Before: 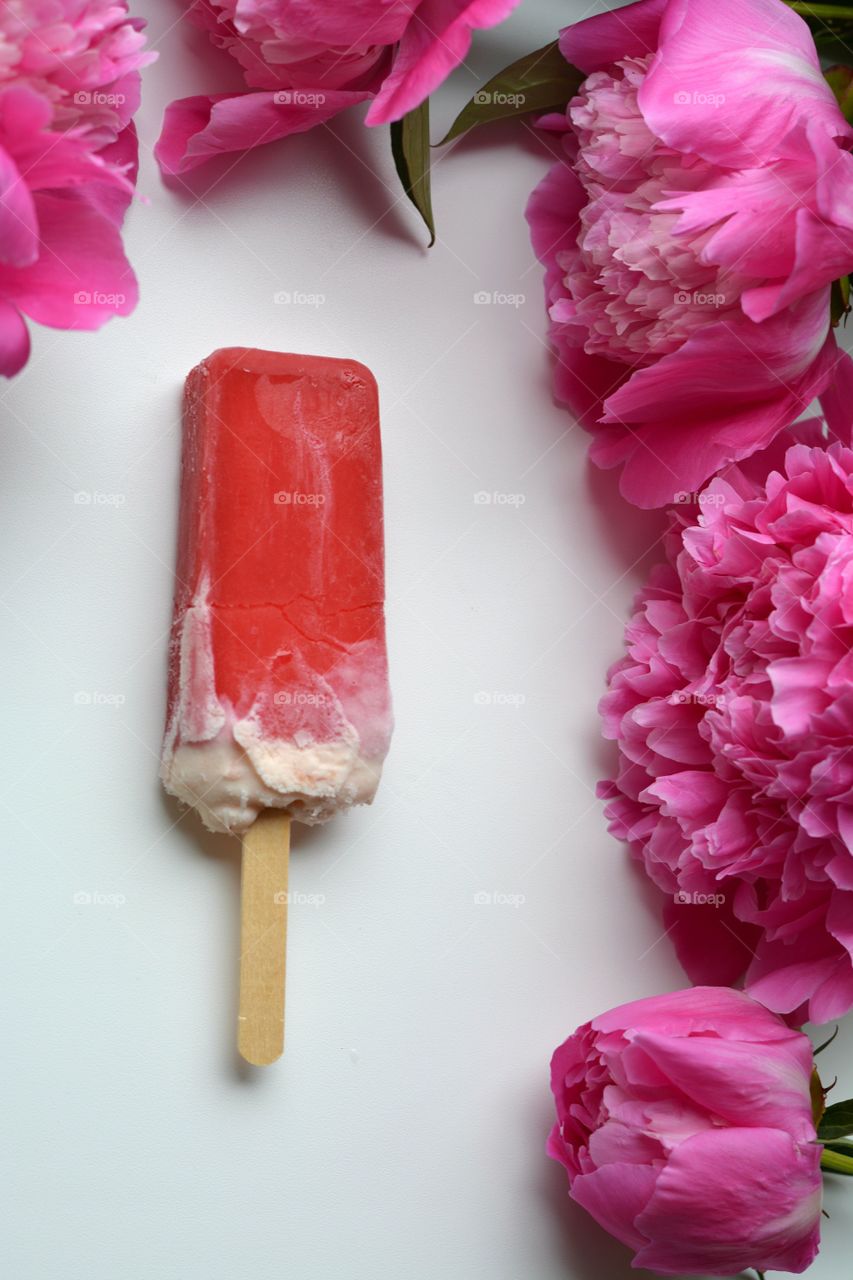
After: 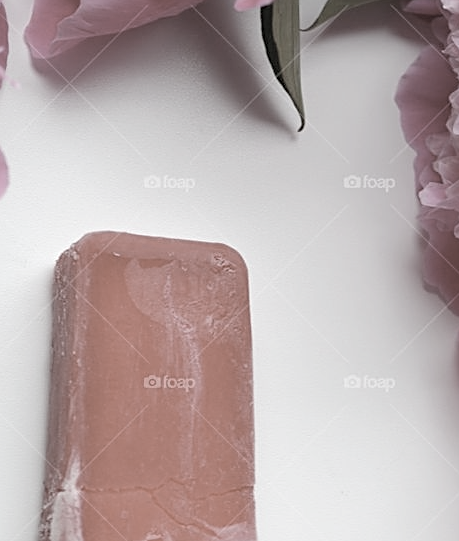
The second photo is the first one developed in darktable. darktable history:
sharpen: on, module defaults
contrast brightness saturation: brightness 0.18, saturation -0.5
color correction: saturation 0.57
crop: left 15.306%, top 9.065%, right 30.789%, bottom 48.638%
